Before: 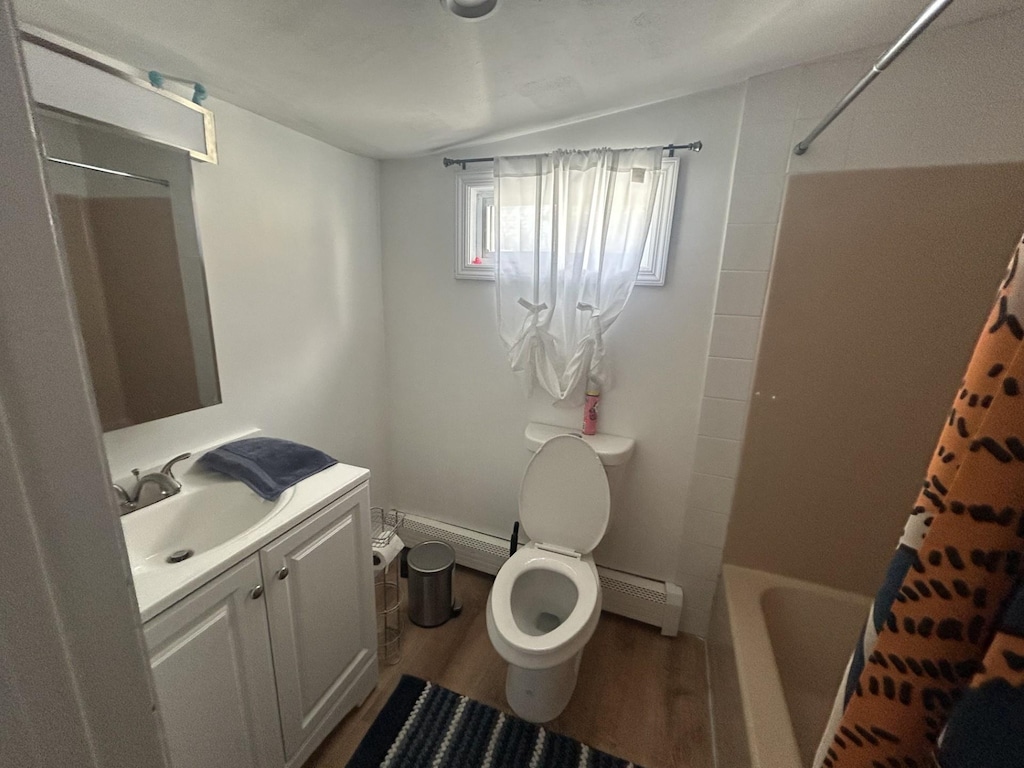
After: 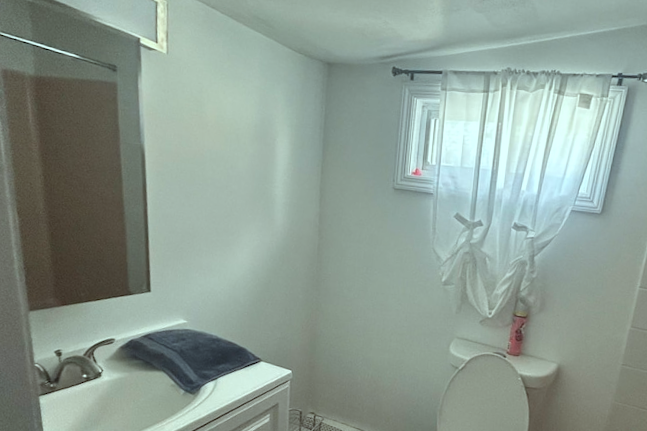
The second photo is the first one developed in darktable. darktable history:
crop and rotate: angle -4.99°, left 2.122%, top 6.945%, right 27.566%, bottom 30.519%
color correction: highlights a* -11.71, highlights b* -15.58
white balance: red 1.029, blue 0.92
